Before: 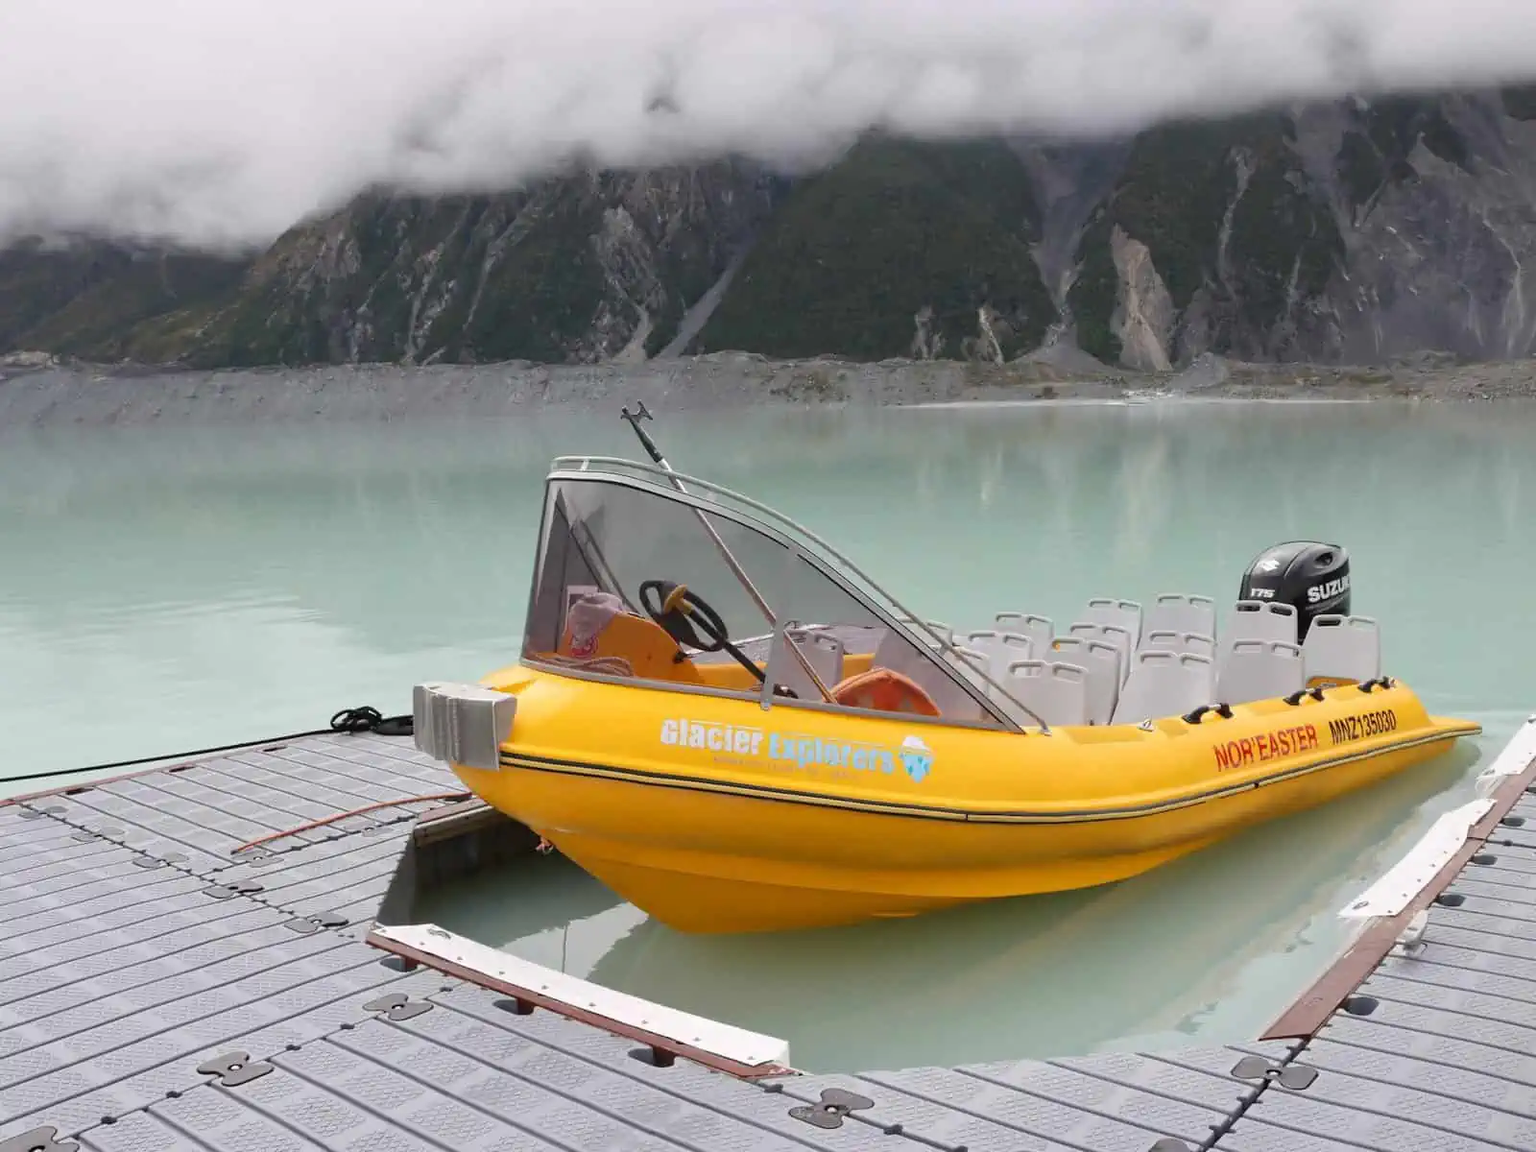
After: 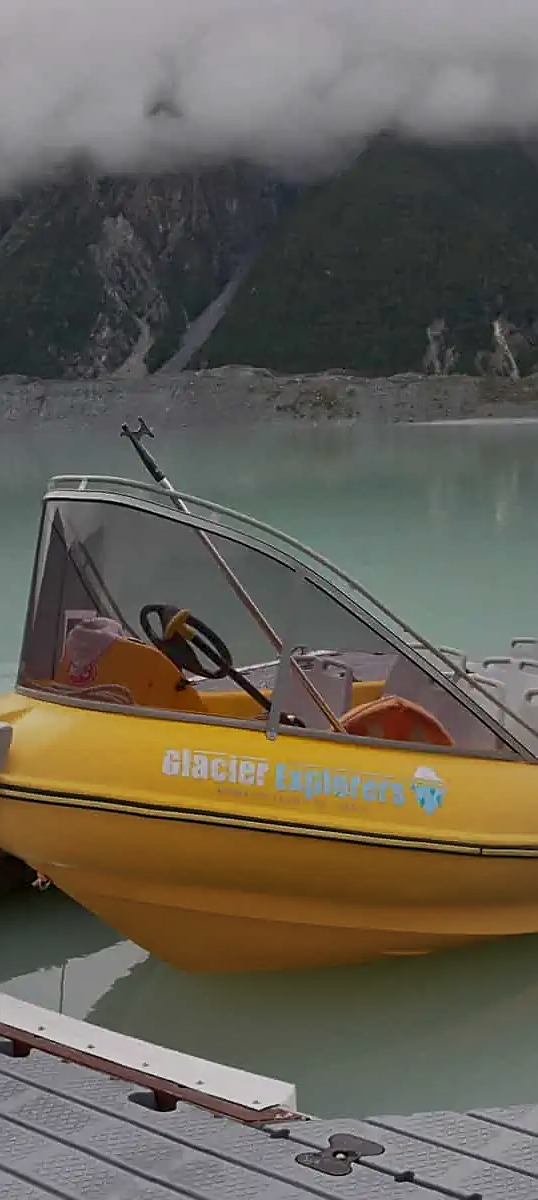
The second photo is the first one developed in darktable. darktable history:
tone equalizer: -8 EV -0.018 EV, -7 EV 0.045 EV, -6 EV -0.009 EV, -5 EV 0.008 EV, -4 EV -0.03 EV, -3 EV -0.231 EV, -2 EV -0.69 EV, -1 EV -0.993 EV, +0 EV -0.944 EV
crop: left 32.932%, right 33.397%
exposure: compensate exposure bias true, compensate highlight preservation false
sharpen: on, module defaults
color balance rgb: global offset › luminance -0.487%, perceptual saturation grading › global saturation 0.245%, perceptual brilliance grading › highlights 10.888%, perceptual brilliance grading › shadows -11.364%
velvia: strength 14.84%
vignetting: fall-off start 18.83%, fall-off radius 137.31%, brightness -0.166, width/height ratio 0.624, shape 0.582, unbound false
